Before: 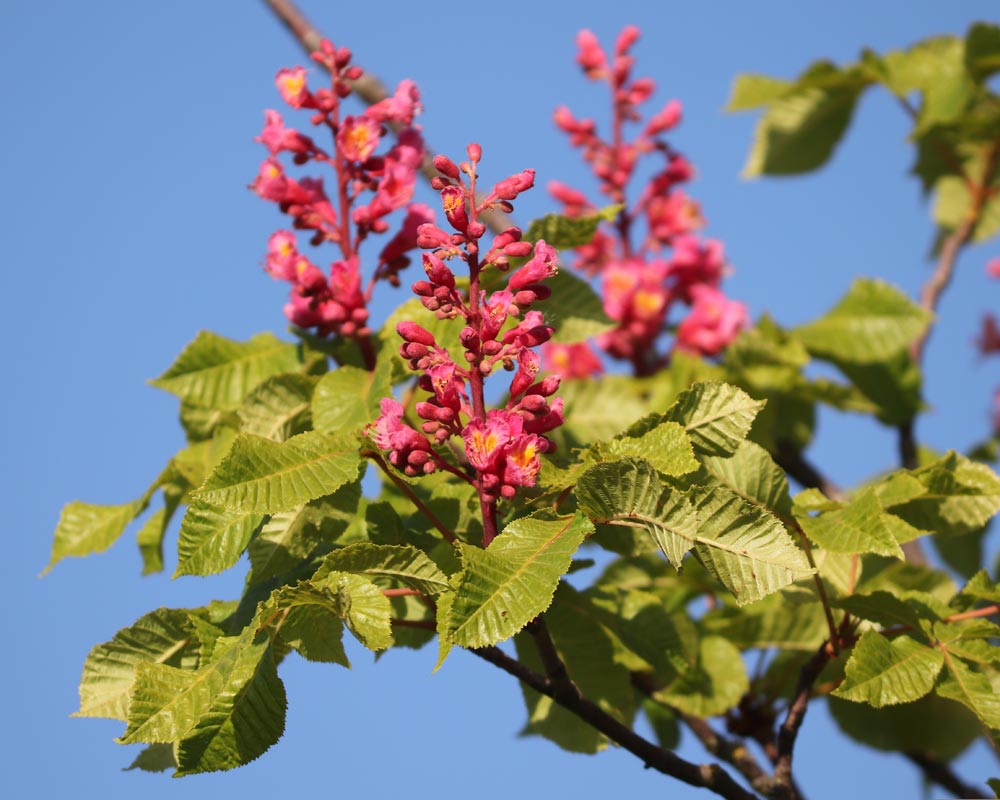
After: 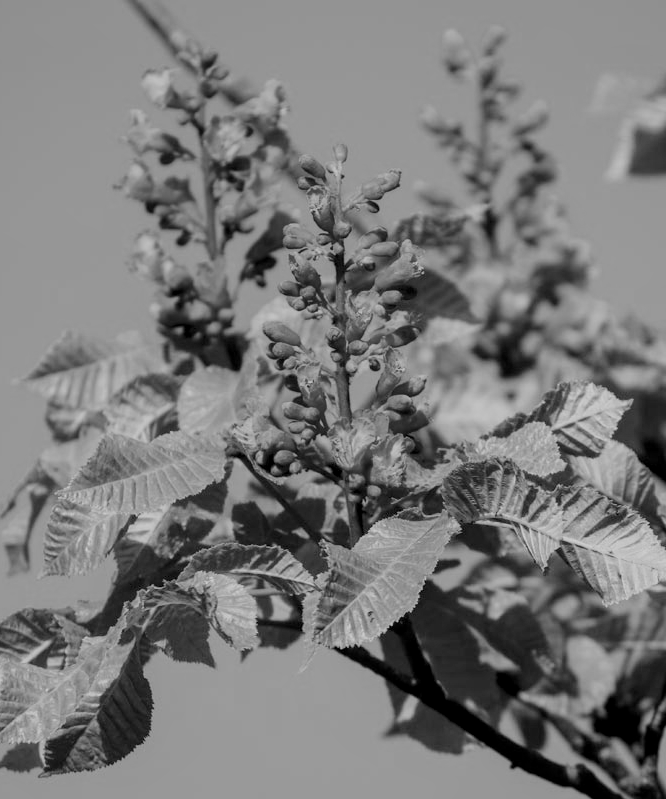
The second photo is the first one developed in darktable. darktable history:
local contrast: on, module defaults
monochrome: on, module defaults
color zones: curves: ch0 [(0, 0.613) (0.01, 0.613) (0.245, 0.448) (0.498, 0.529) (0.642, 0.665) (0.879, 0.777) (0.99, 0.613)]; ch1 [(0, 0) (0.143, 0) (0.286, 0) (0.429, 0) (0.571, 0) (0.714, 0) (0.857, 0)], mix -93.41%
crop and rotate: left 13.409%, right 19.924%
filmic rgb: black relative exposure -7.65 EV, white relative exposure 4.56 EV, hardness 3.61
